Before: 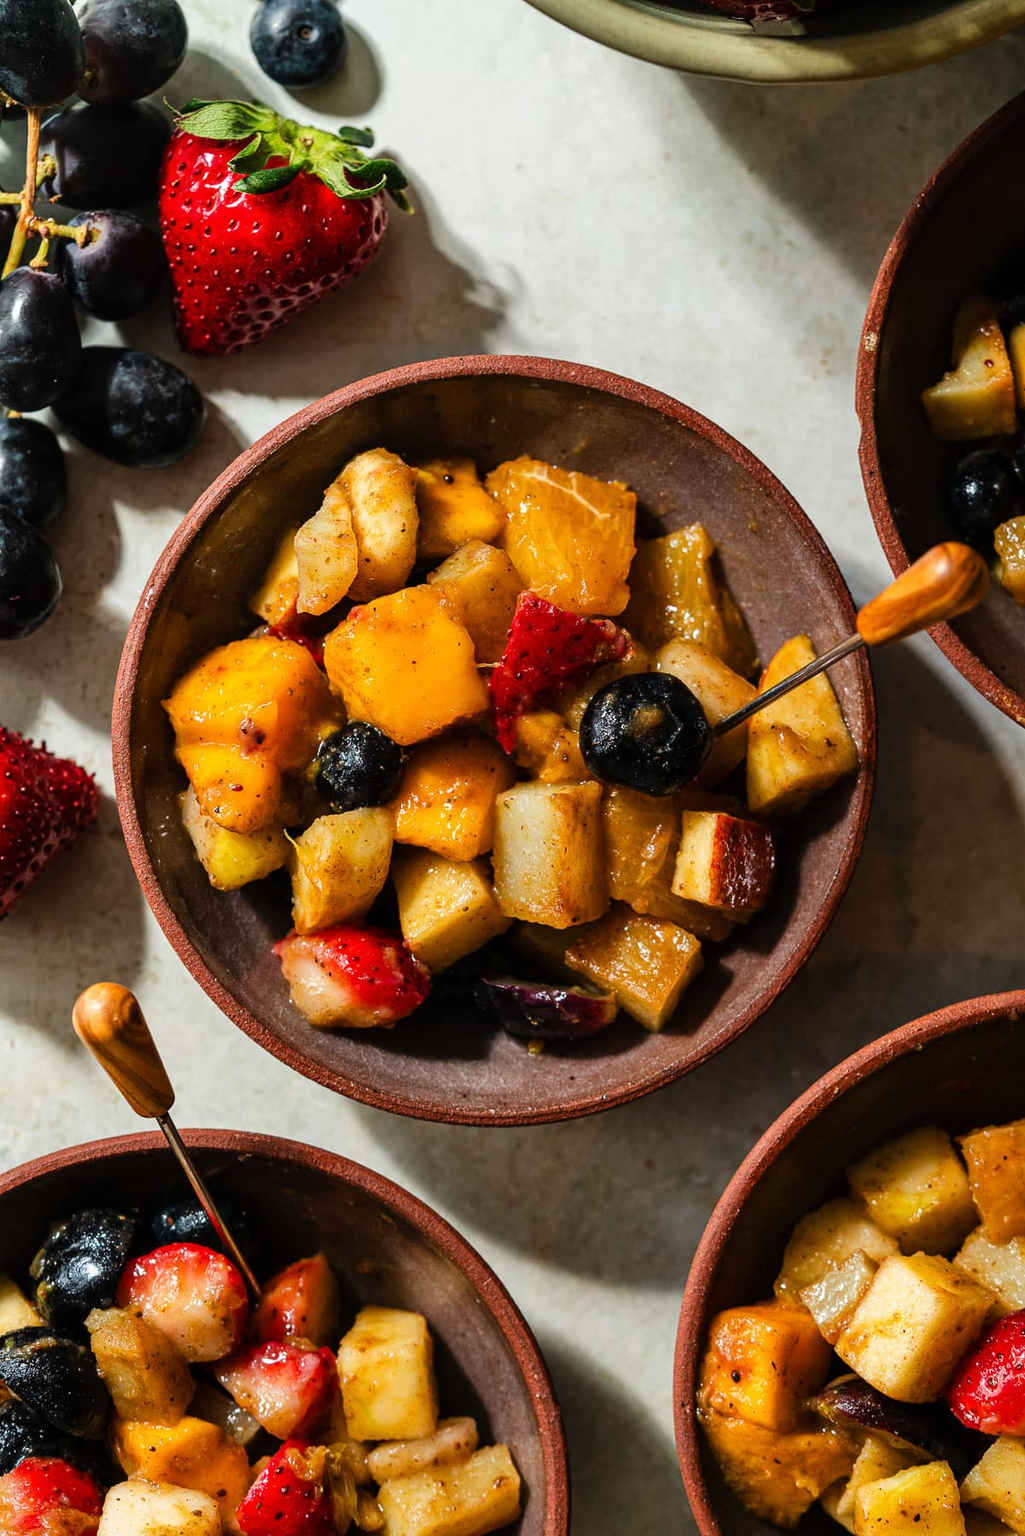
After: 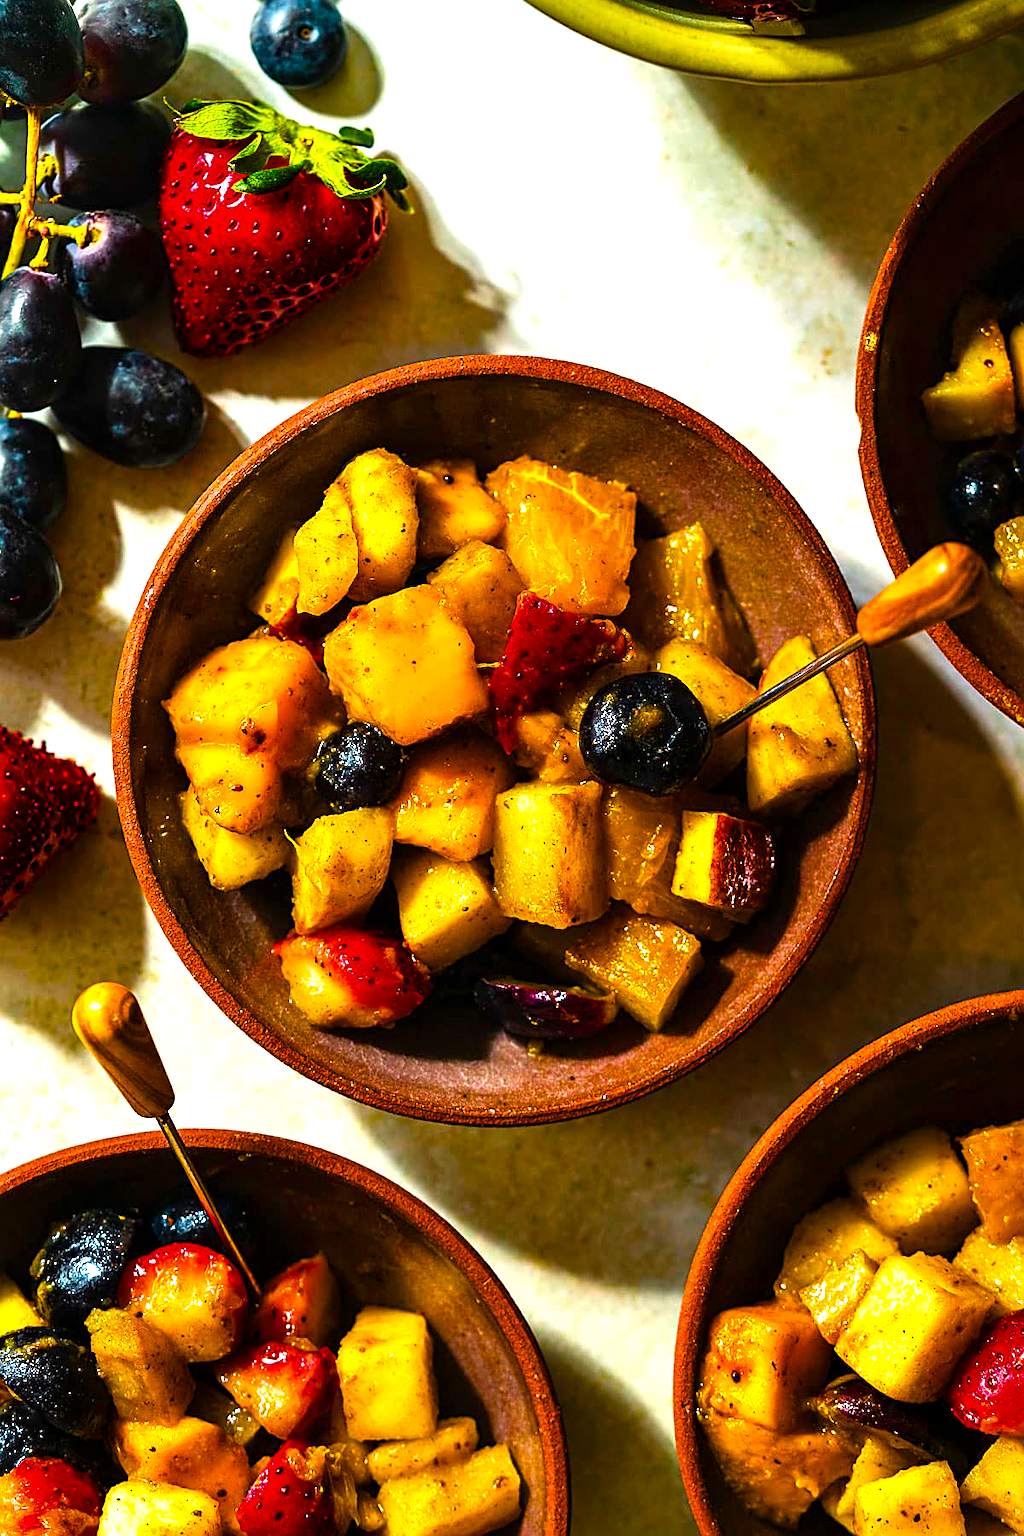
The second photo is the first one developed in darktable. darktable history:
sharpen: on, module defaults
color balance rgb: linear chroma grading › global chroma 20%, perceptual saturation grading › global saturation 65%, perceptual saturation grading › highlights 50%, perceptual saturation grading › shadows 30%, perceptual brilliance grading › global brilliance 12%, perceptual brilliance grading › highlights 15%, global vibrance 20%
